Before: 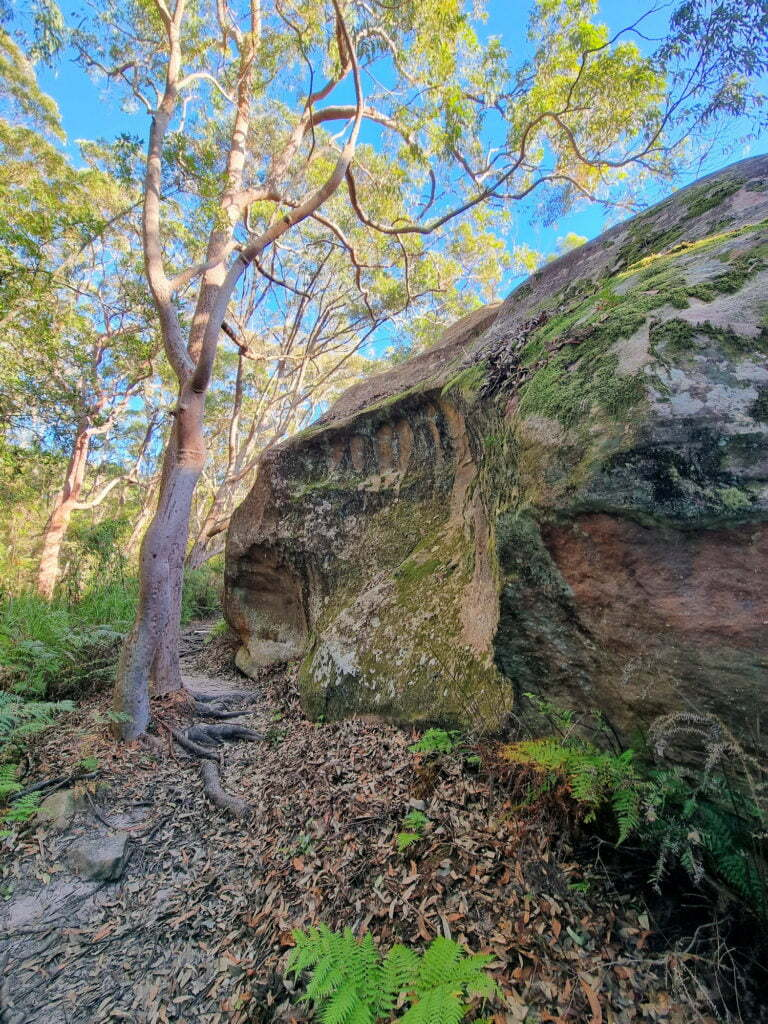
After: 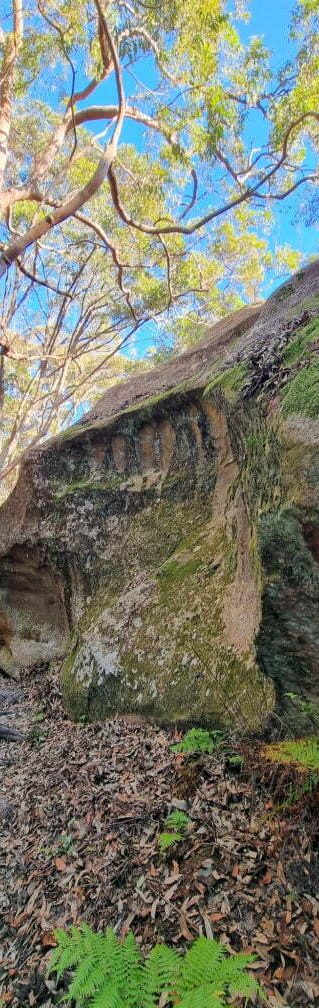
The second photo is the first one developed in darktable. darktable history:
crop: left 31.086%, right 26.999%
